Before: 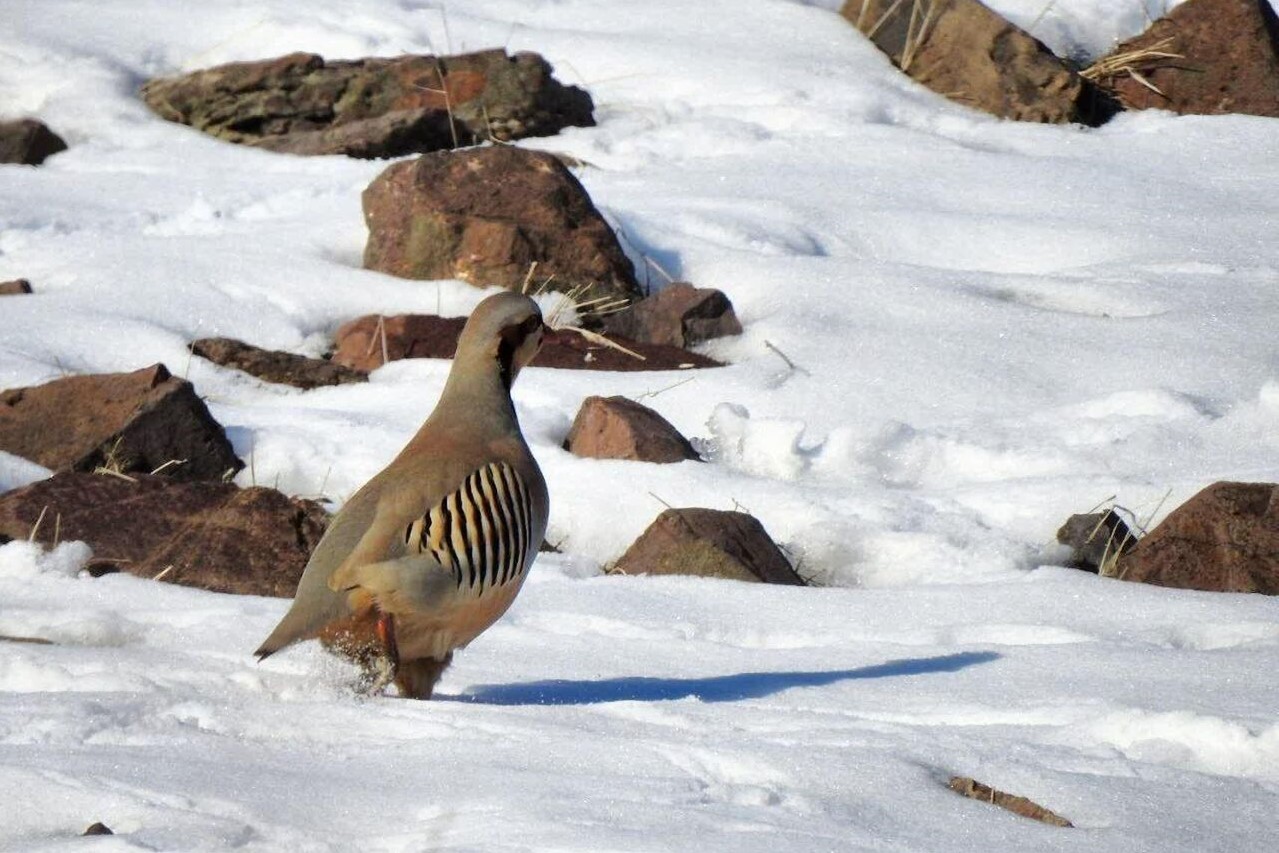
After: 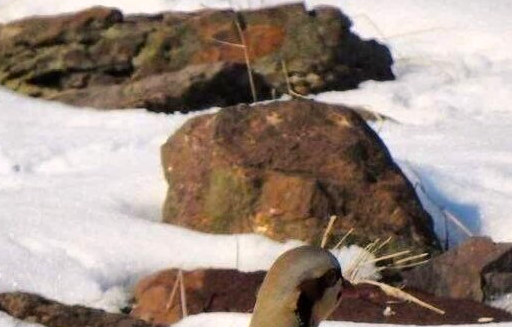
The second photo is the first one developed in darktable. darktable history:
color balance rgb: highlights gain › chroma 1.39%, highlights gain › hue 50.15°, linear chroma grading › global chroma 0.614%, perceptual saturation grading › global saturation 9.613%, global vibrance 26.96%
crop: left 15.768%, top 5.424%, right 44.165%, bottom 56.152%
